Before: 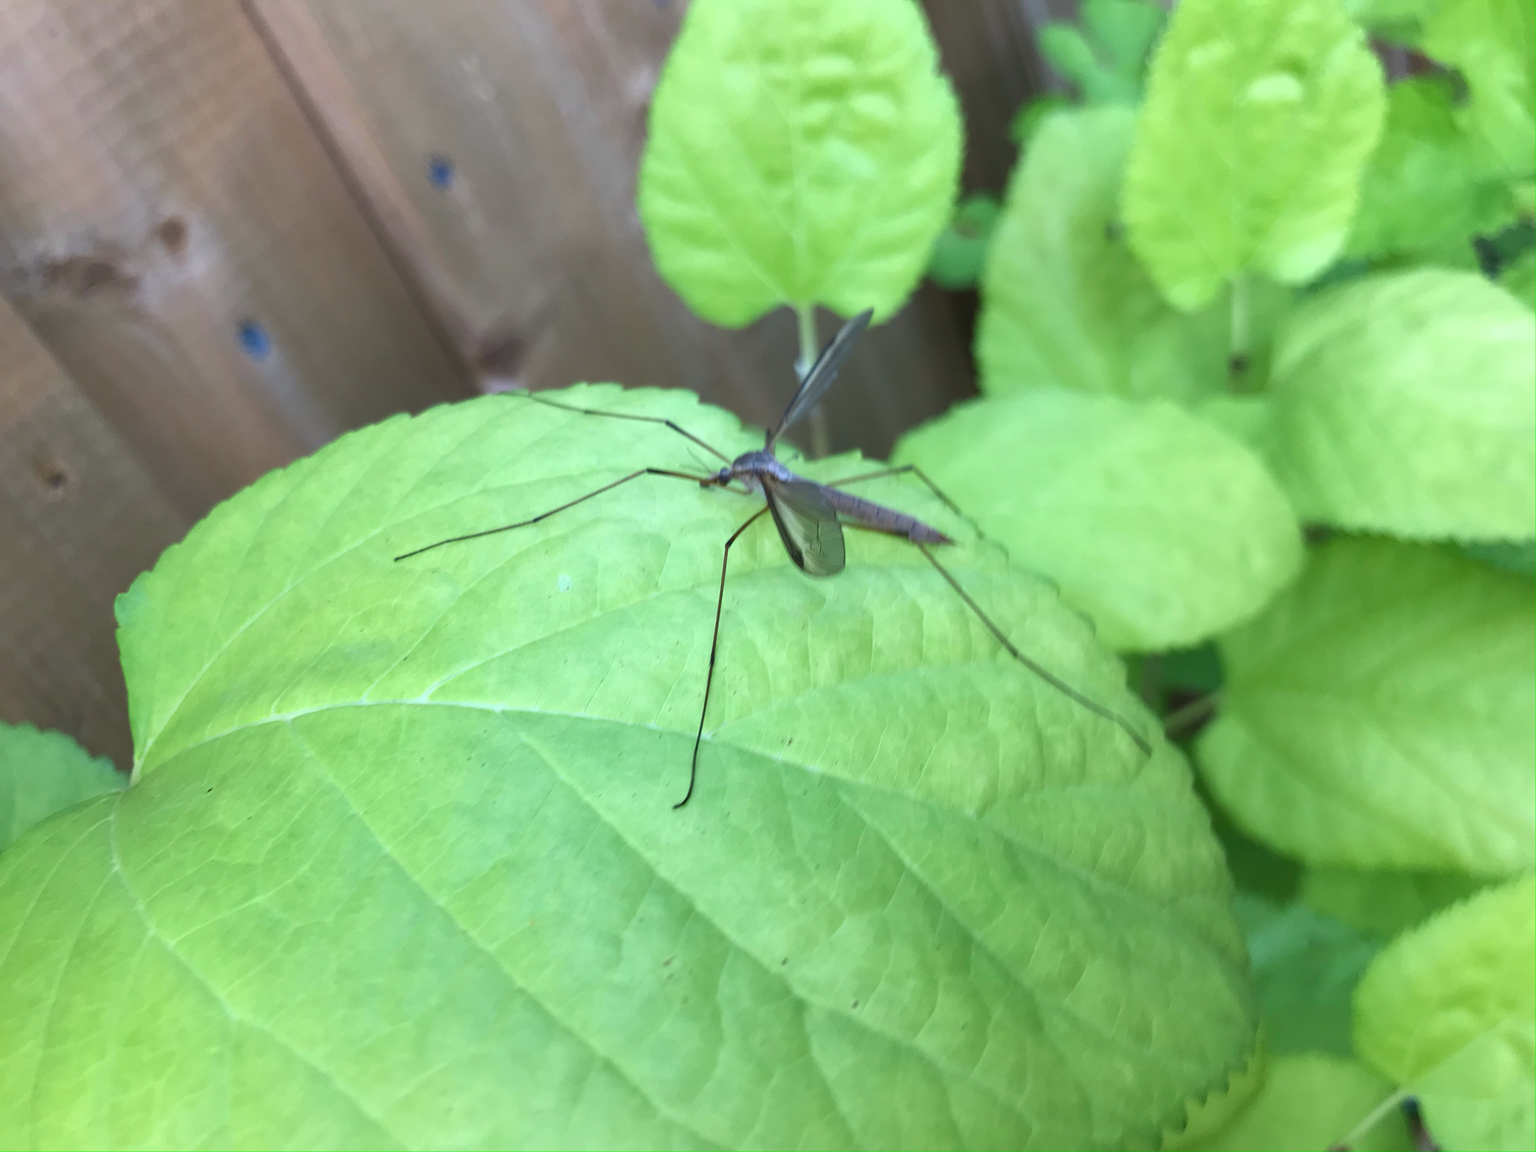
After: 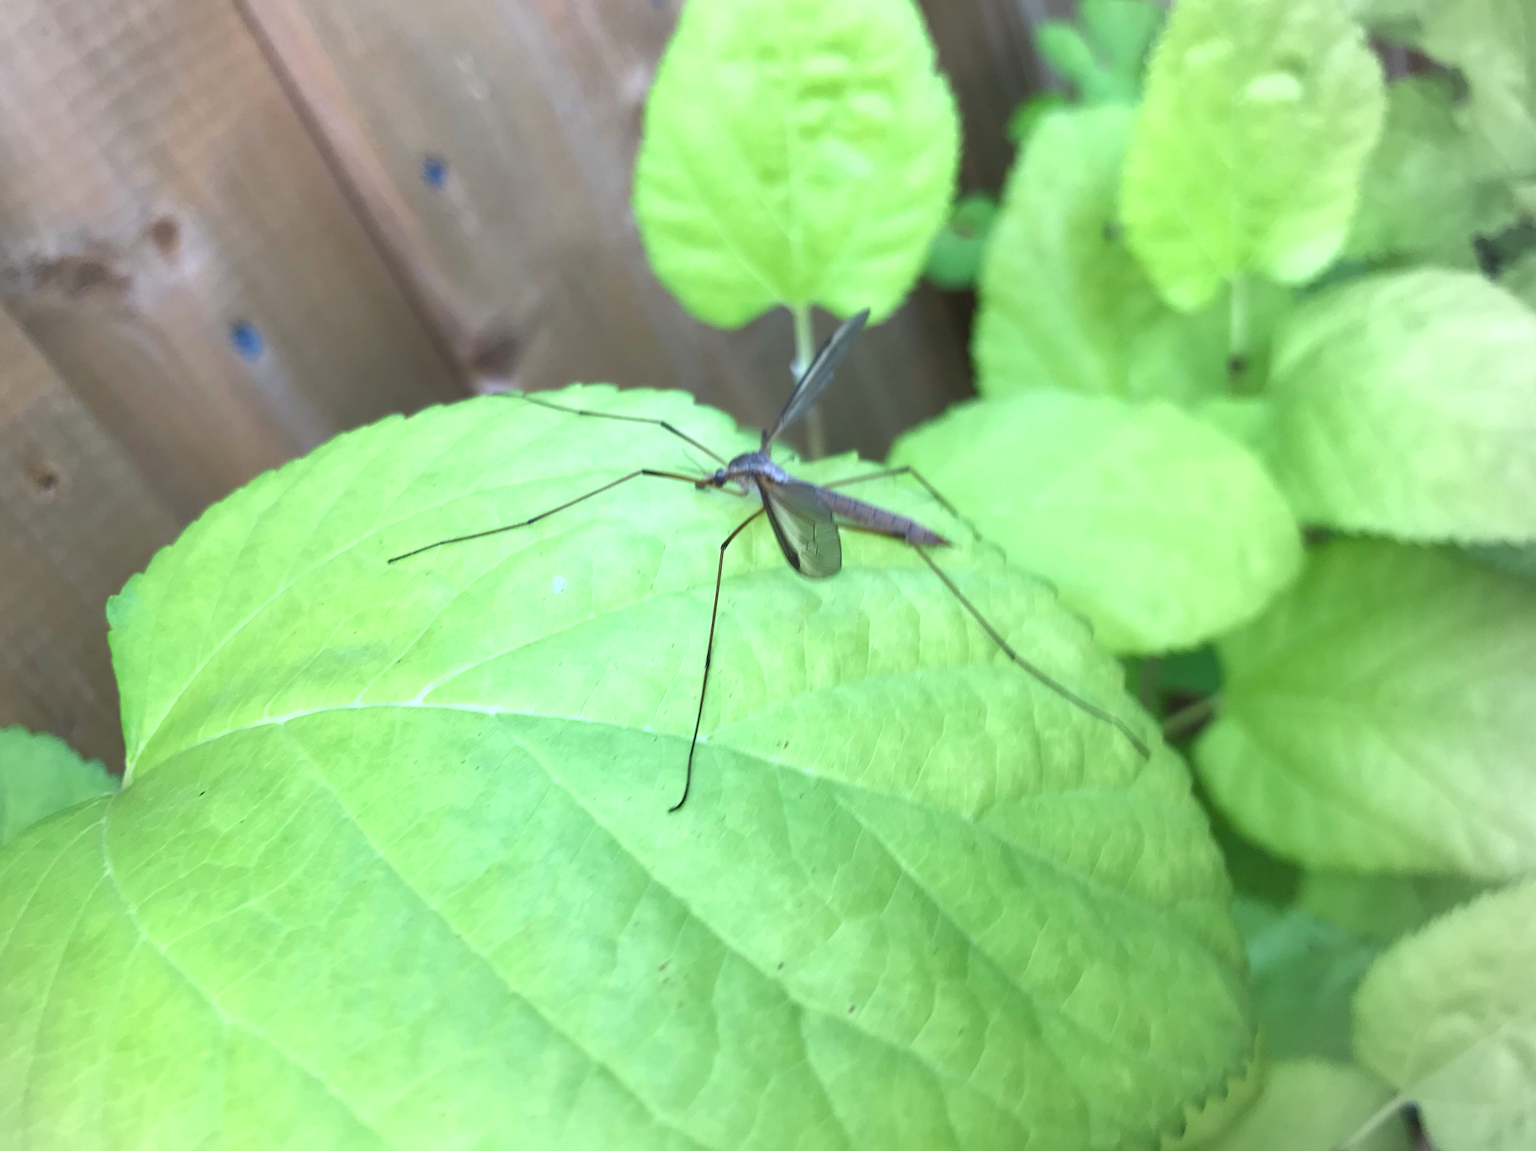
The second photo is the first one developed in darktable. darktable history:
exposure: exposure 0.379 EV, compensate highlight preservation false
vignetting: brightness -0.166, center (-0.147, 0.02), dithering 16-bit output
crop and rotate: left 0.6%, top 0.2%, bottom 0.41%
